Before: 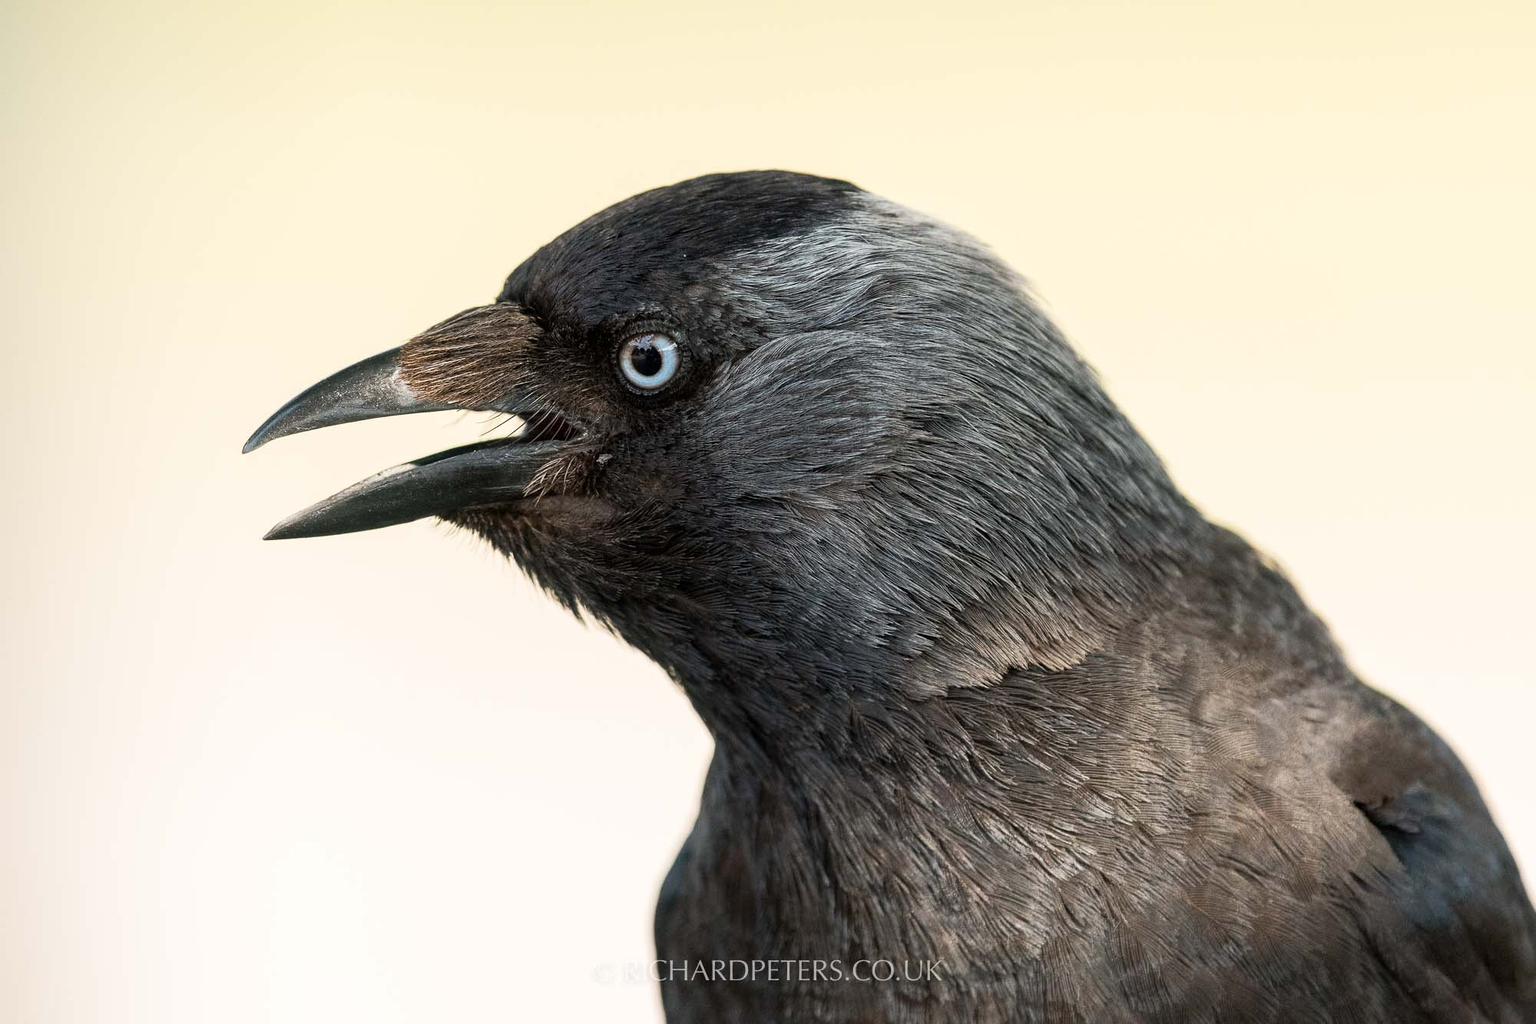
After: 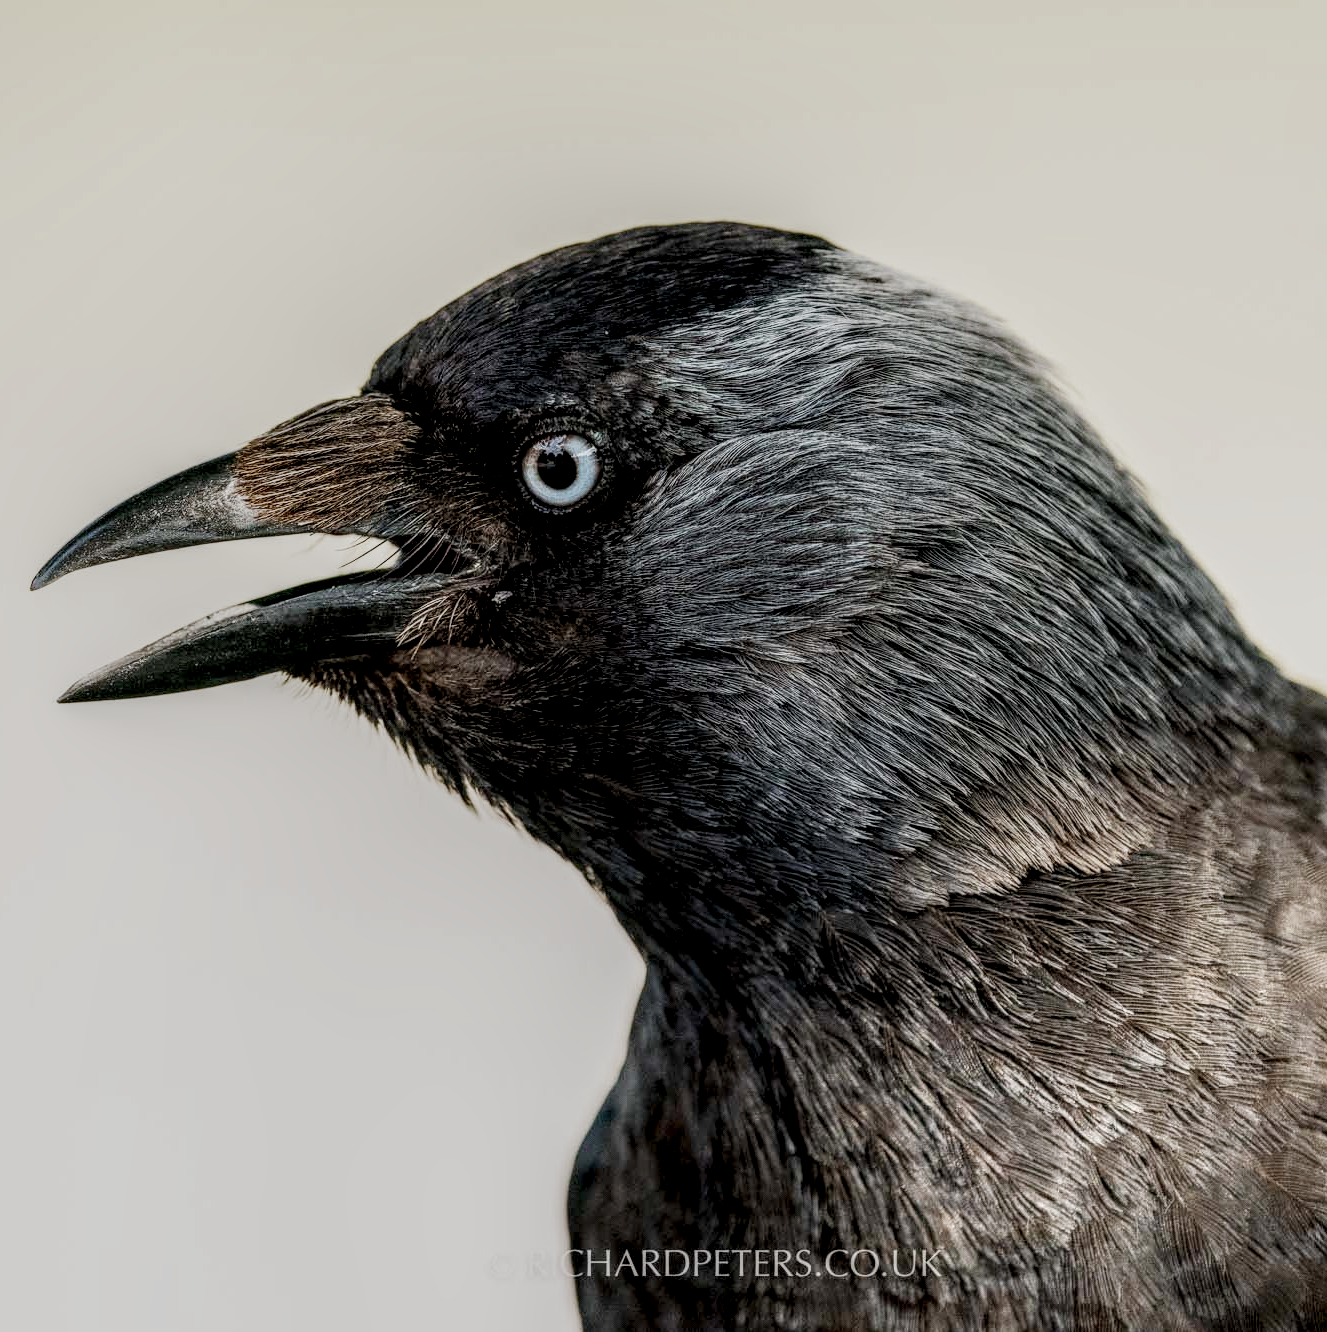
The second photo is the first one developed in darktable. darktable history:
filmic rgb: black relative exposure -7.65 EV, white relative exposure 4.56 EV, hardness 3.61, add noise in highlights 0.001, preserve chrominance no, color science v3 (2019), use custom middle-gray values true, contrast in highlights soft
local contrast: highlights 22%, shadows 71%, detail 170%
crop and rotate: left 14.288%, right 19.346%
